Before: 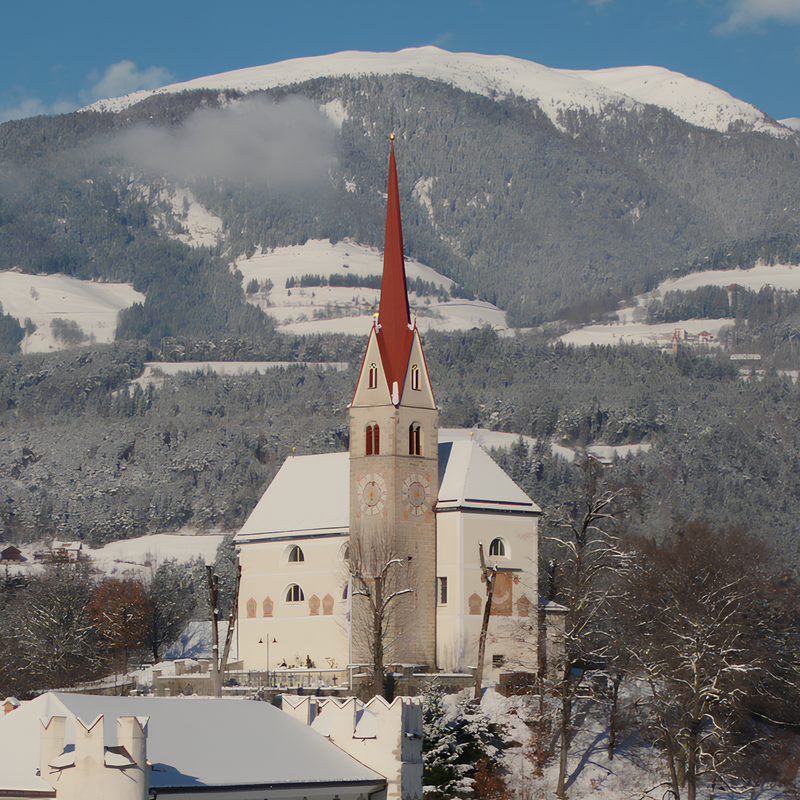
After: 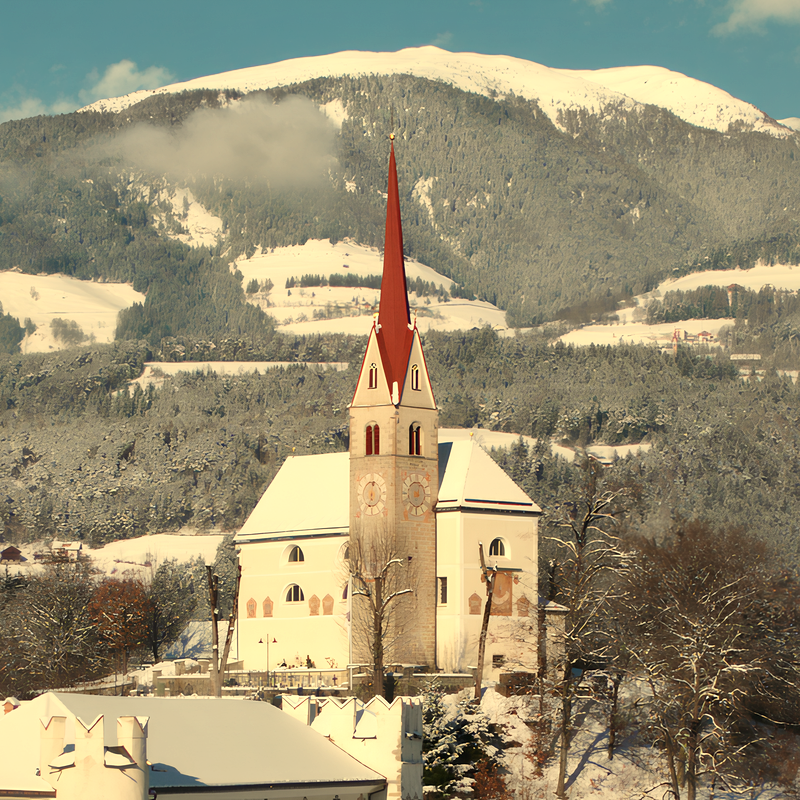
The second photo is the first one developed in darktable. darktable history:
shadows and highlights: shadows -10, white point adjustment 1.5, highlights 10
local contrast: mode bilateral grid, contrast 20, coarseness 50, detail 140%, midtone range 0.2
white balance: red 1.08, blue 0.791
exposure: exposure 0.507 EV, compensate highlight preservation false
